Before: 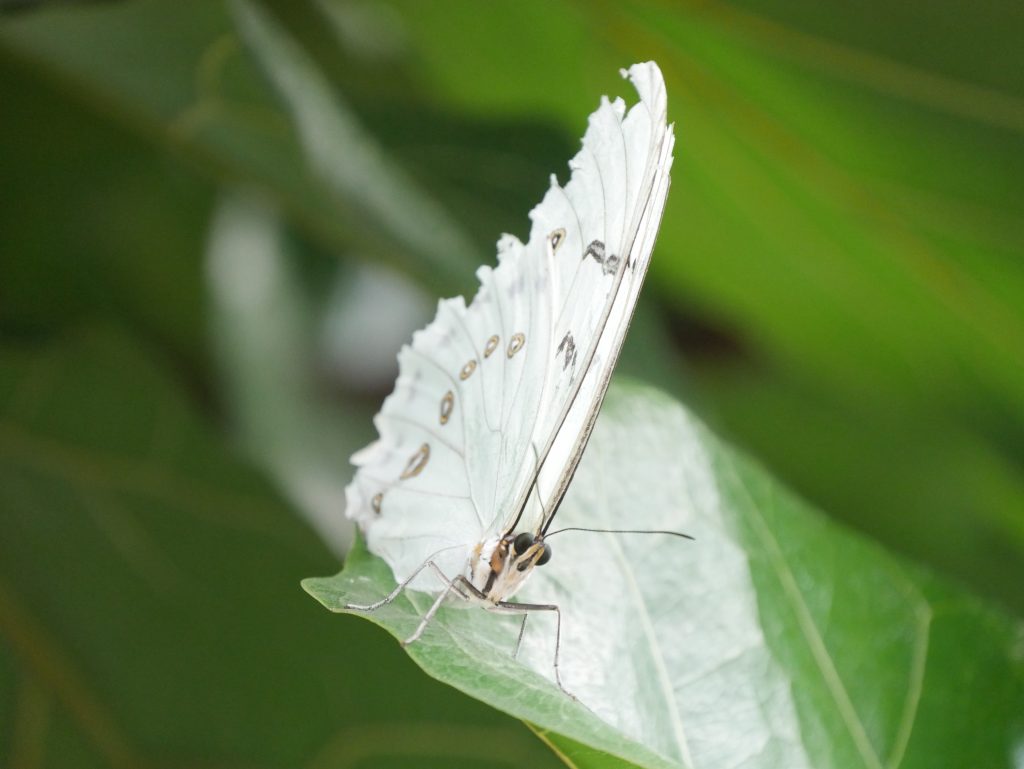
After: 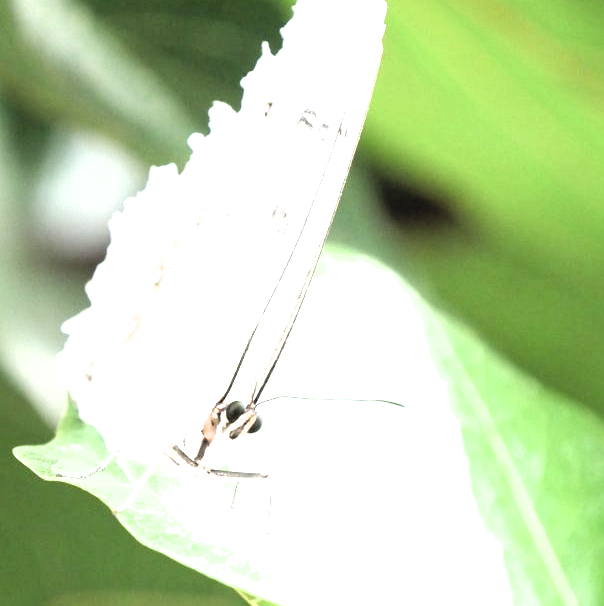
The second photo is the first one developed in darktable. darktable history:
crop and rotate: left 28.193%, top 17.24%, right 12.803%, bottom 3.849%
filmic rgb: black relative exposure -8.21 EV, white relative exposure 2.24 EV, hardness 7.14, latitude 85.97%, contrast 1.692, highlights saturation mix -4.41%, shadows ↔ highlights balance -1.87%
contrast brightness saturation: brightness 0.144
exposure: exposure 0.992 EV, compensate exposure bias true, compensate highlight preservation false
